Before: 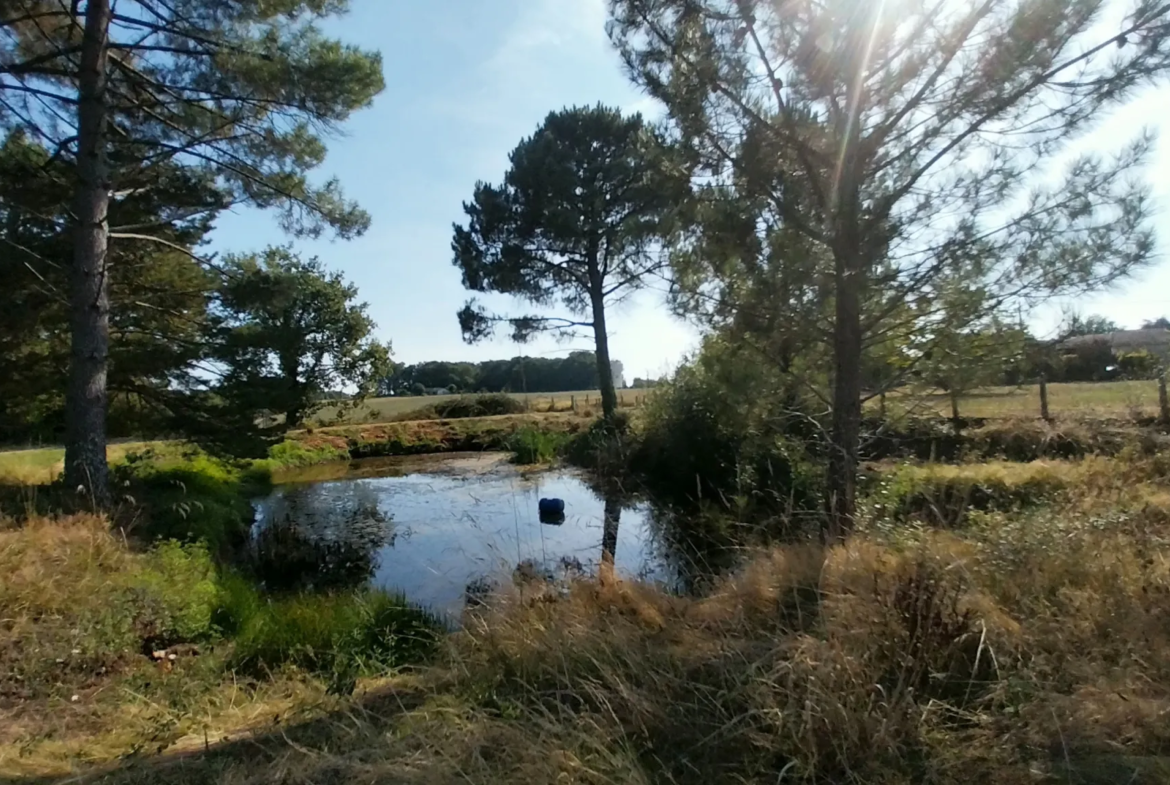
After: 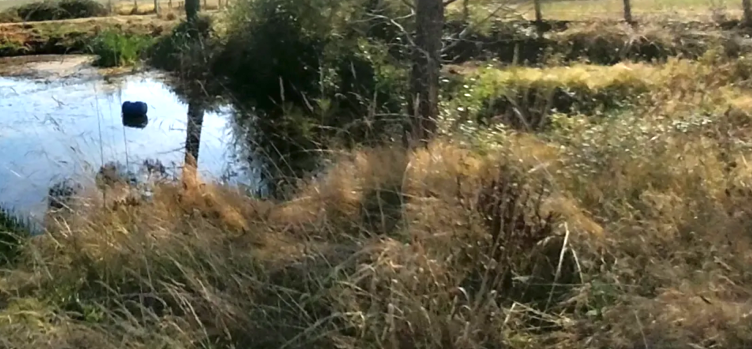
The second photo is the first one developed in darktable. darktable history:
crop and rotate: left 35.72%, top 50.623%, bottom 4.861%
exposure: black level correction 0, exposure 1 EV, compensate highlight preservation false
